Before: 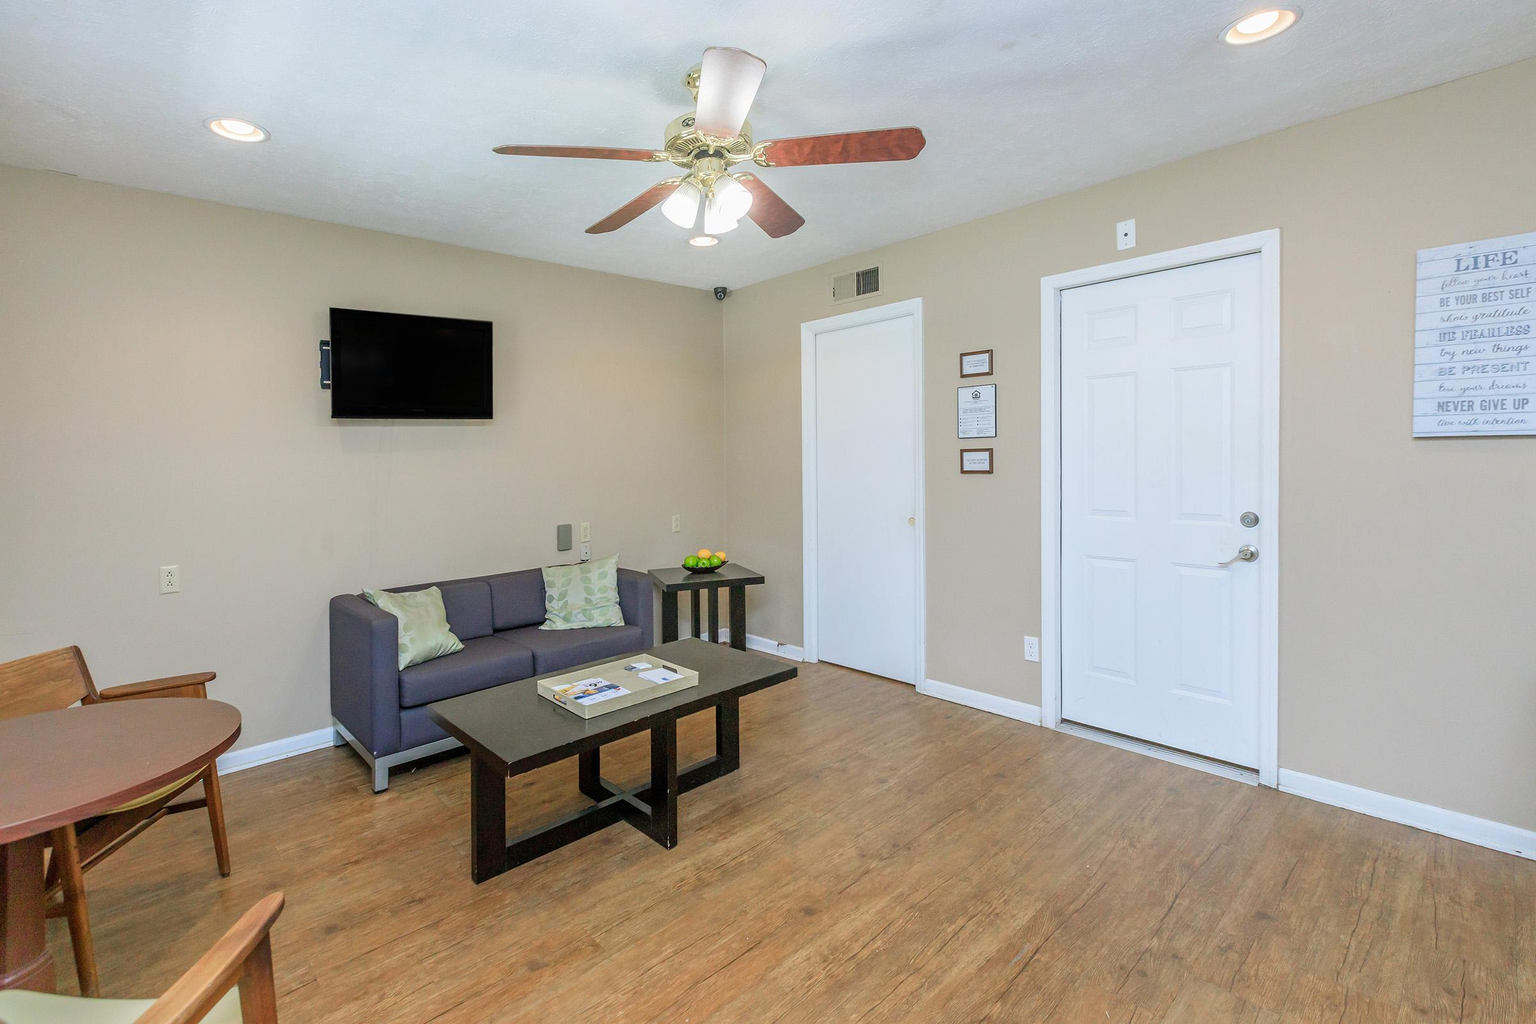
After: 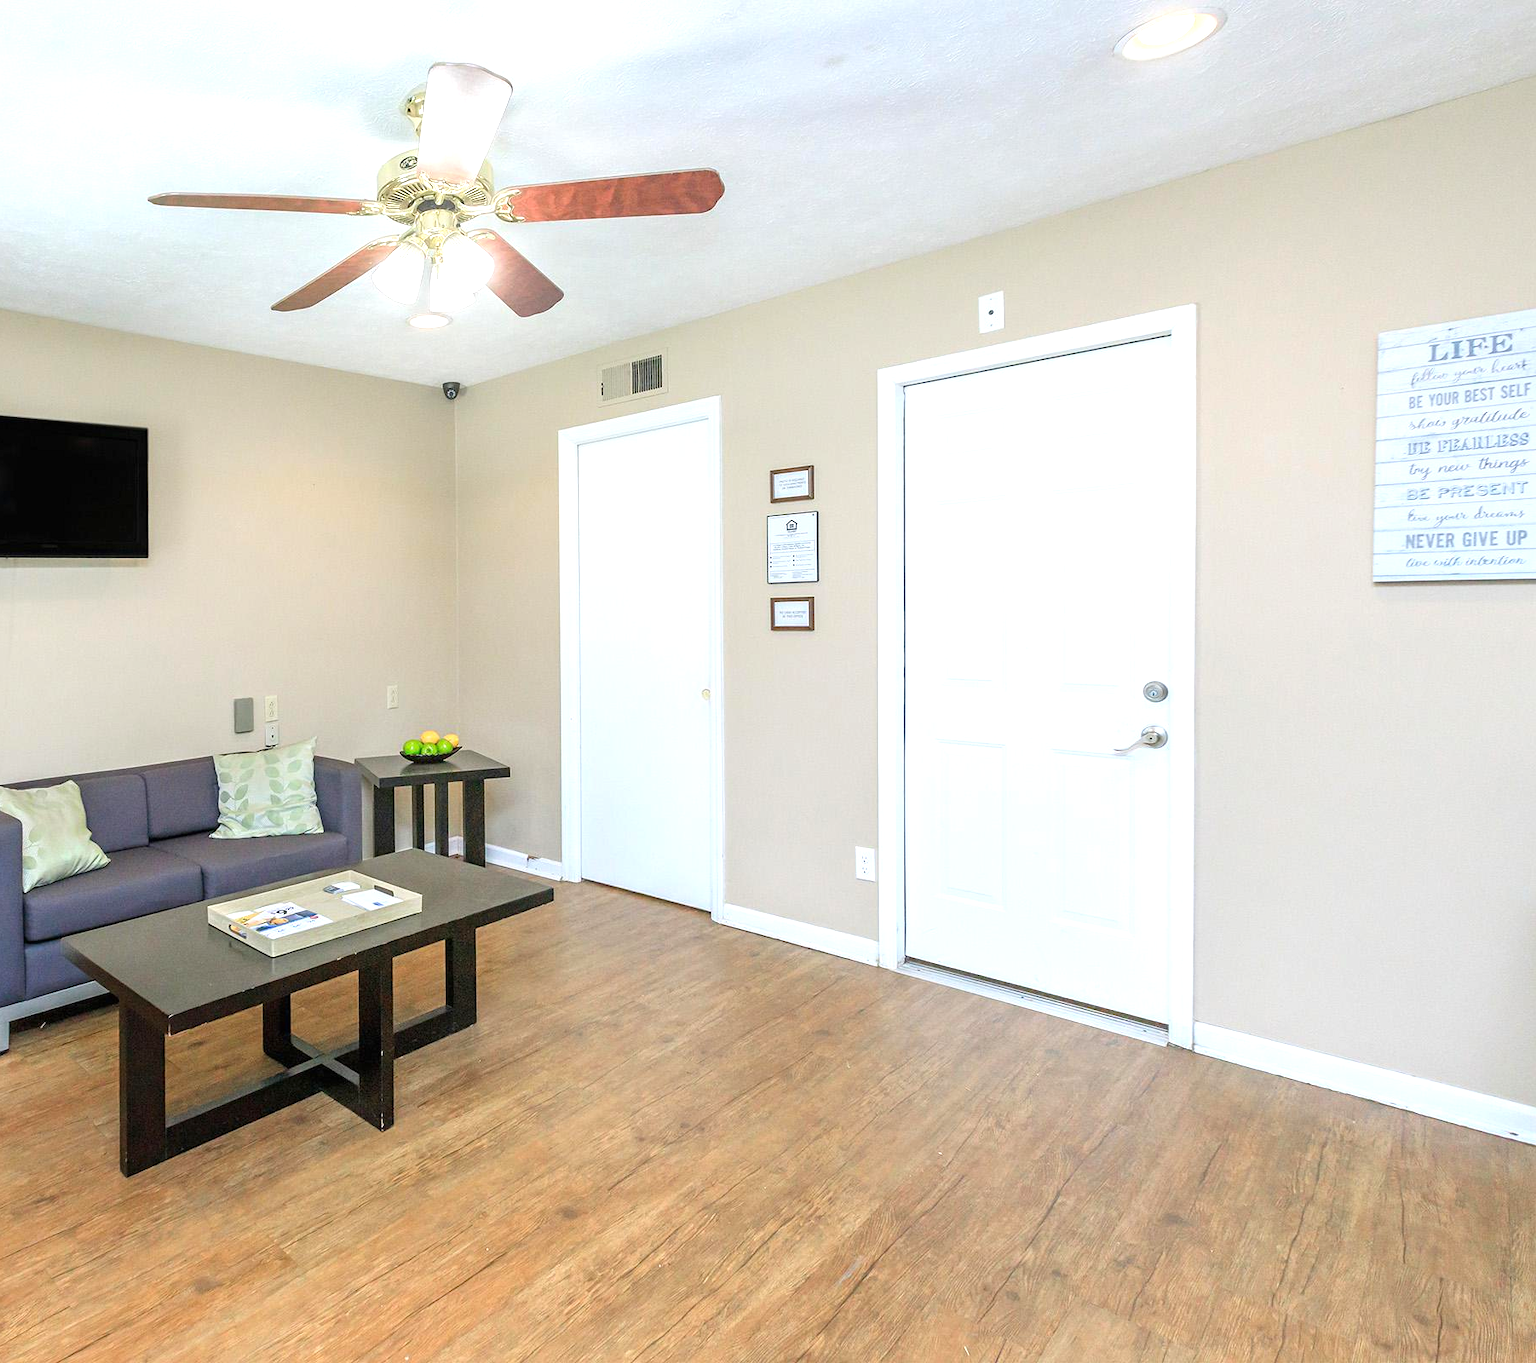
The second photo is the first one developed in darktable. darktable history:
crop and rotate: left 24.864%
exposure: black level correction 0, exposure 0.696 EV, compensate exposure bias true, compensate highlight preservation false
